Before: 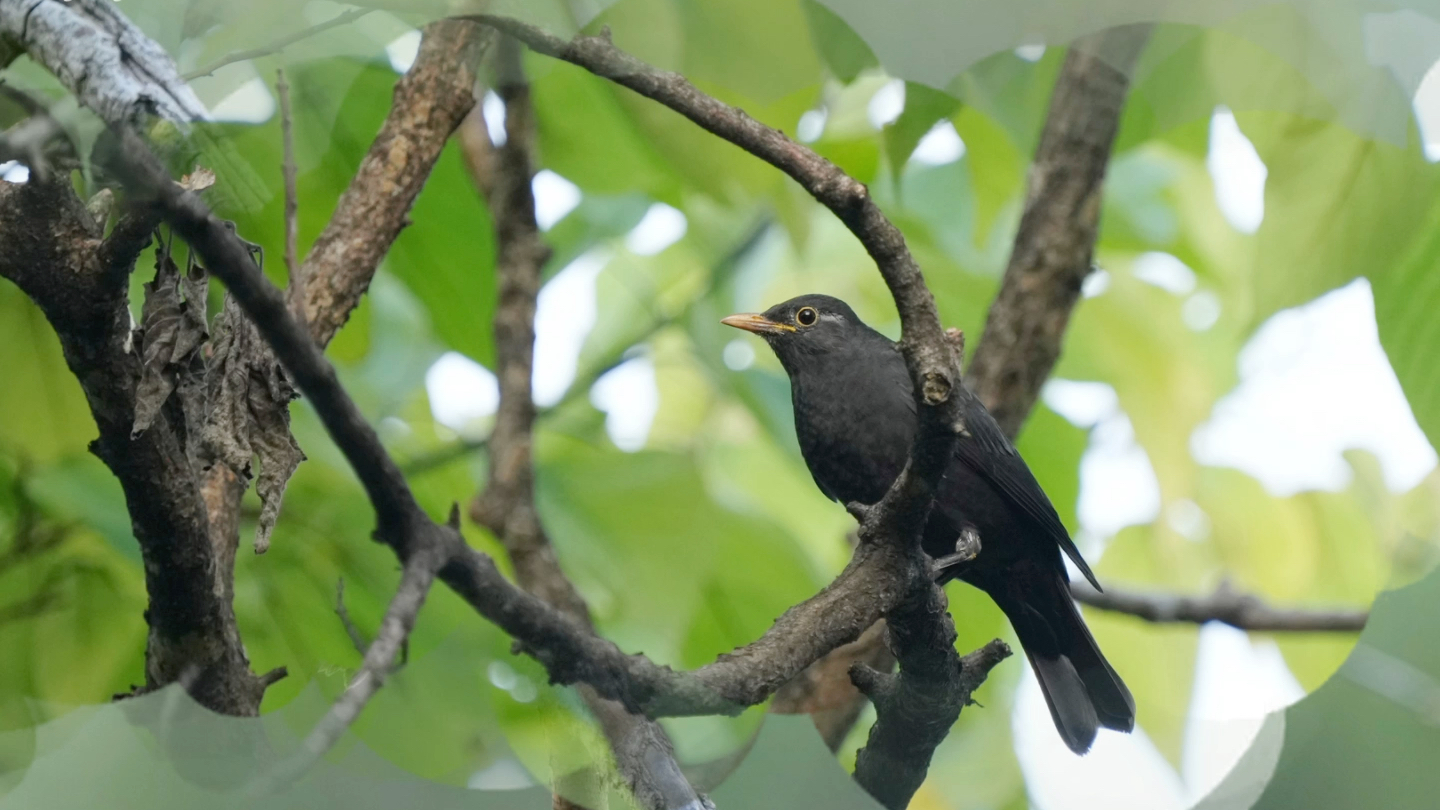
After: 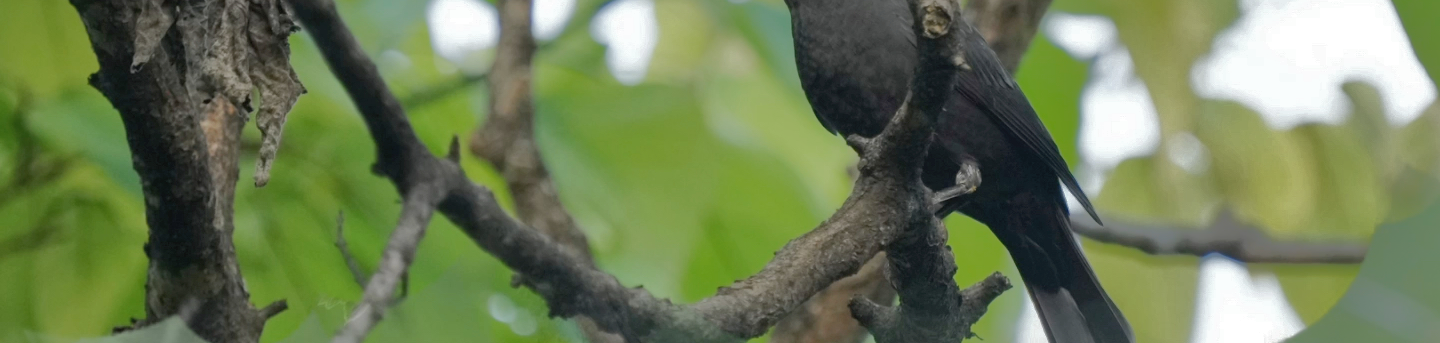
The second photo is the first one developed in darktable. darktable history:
shadows and highlights: shadows 38.4, highlights -75.59, shadows color adjustment 99.16%, highlights color adjustment 0.094%
contrast brightness saturation: saturation -0.05
crop: top 45.403%, bottom 12.159%
